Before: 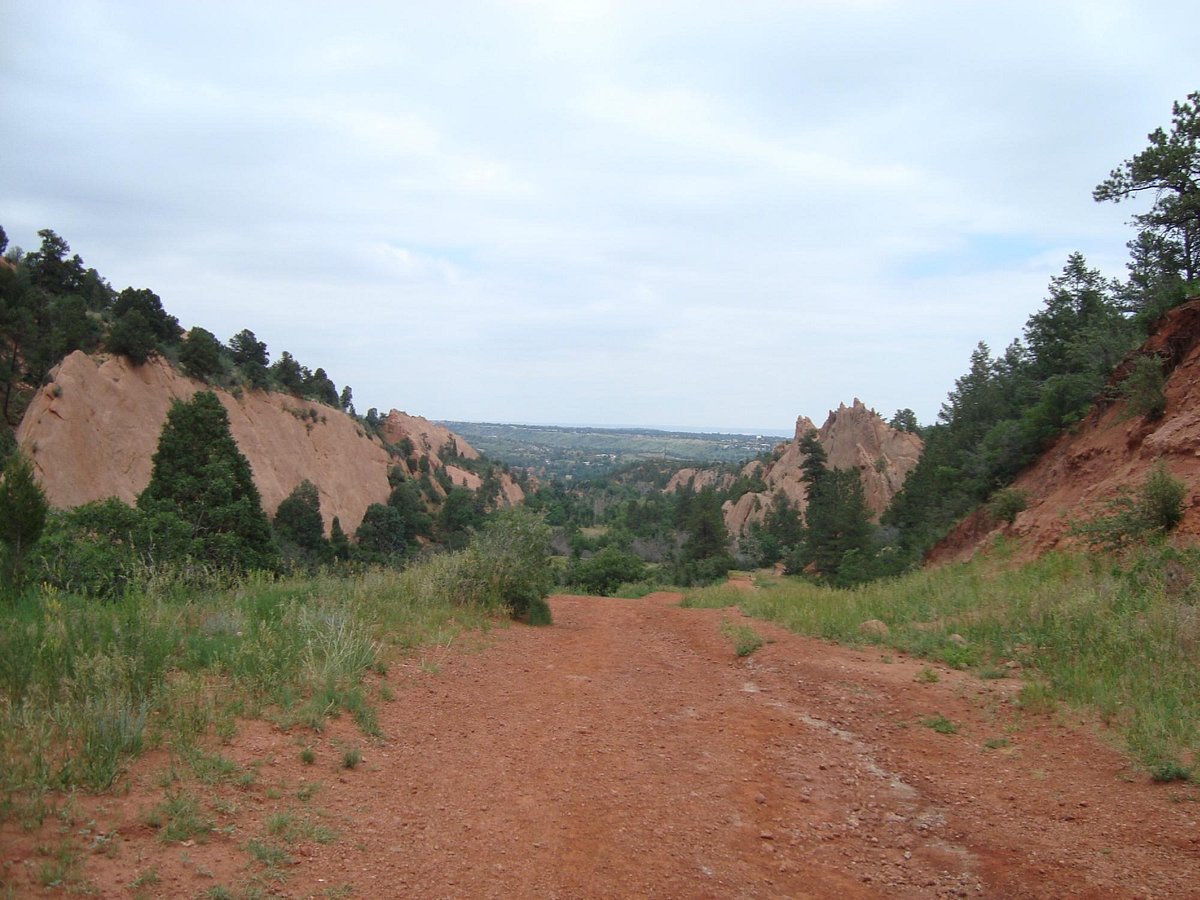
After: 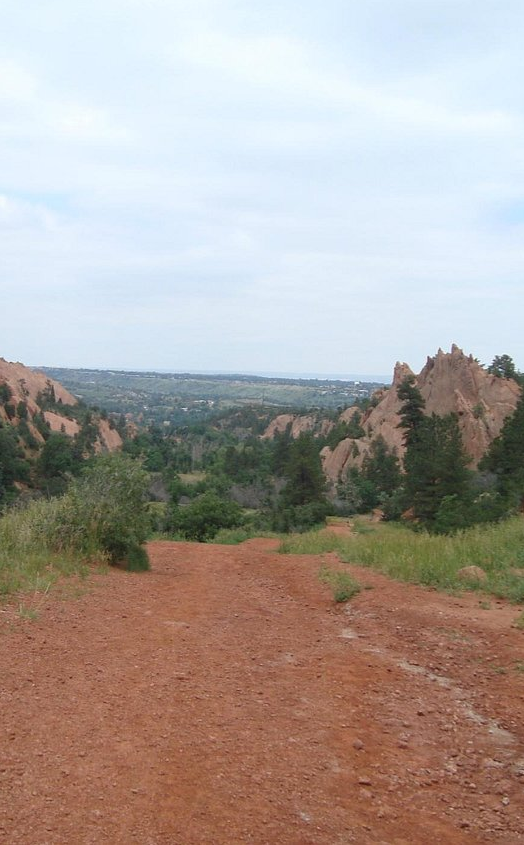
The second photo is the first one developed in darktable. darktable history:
crop: left 33.514%, top 6.084%, right 22.796%
